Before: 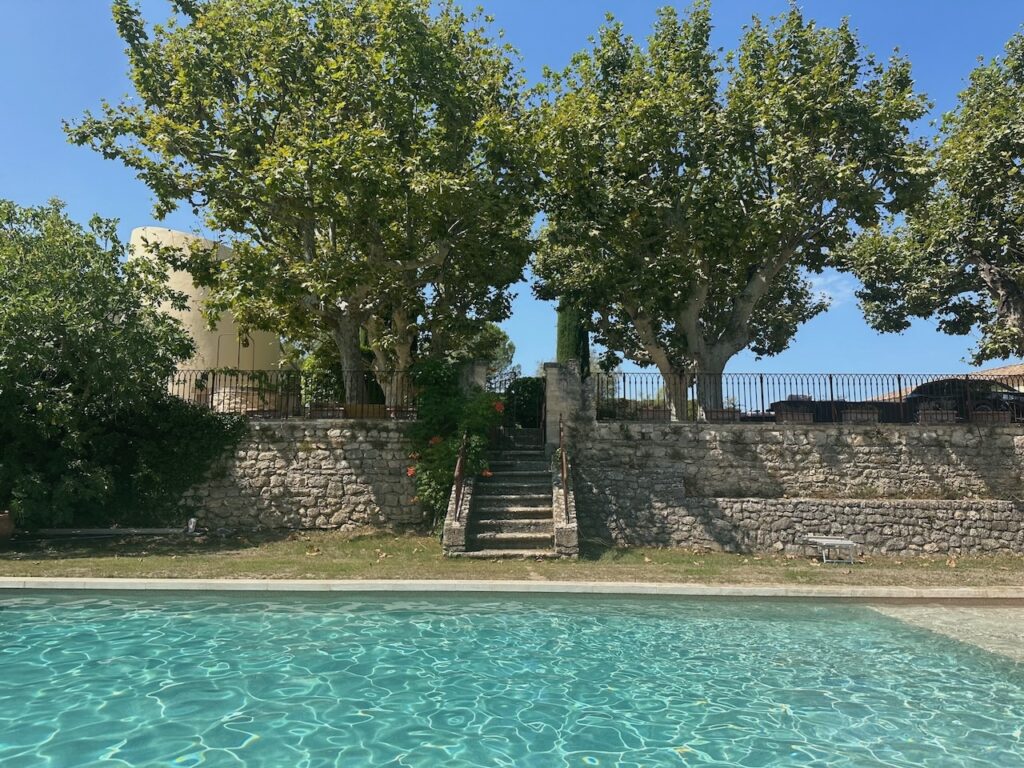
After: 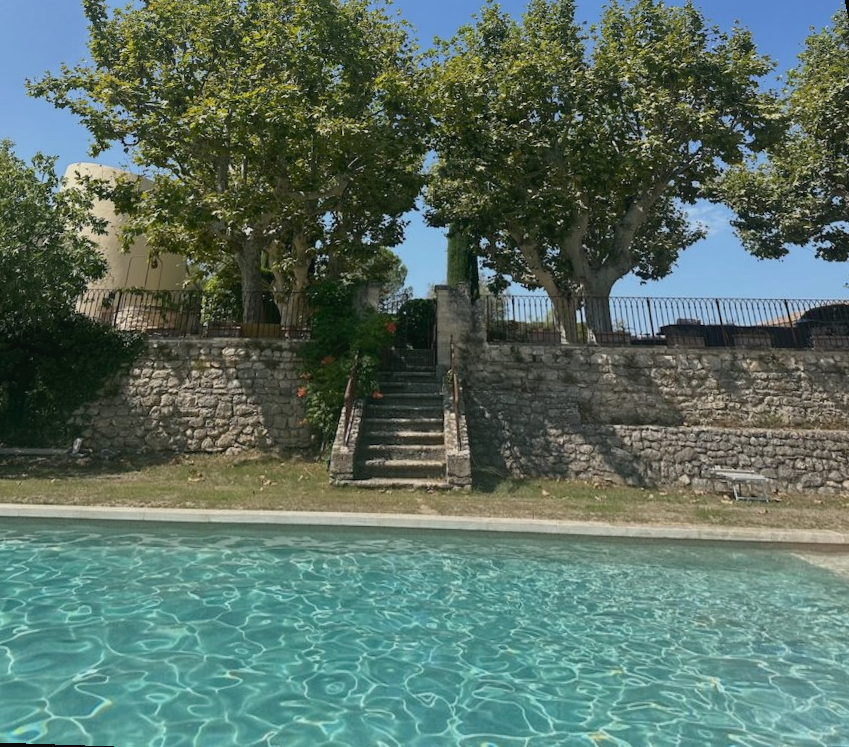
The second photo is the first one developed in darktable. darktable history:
rotate and perspective: rotation 0.72°, lens shift (vertical) -0.352, lens shift (horizontal) -0.051, crop left 0.152, crop right 0.859, crop top 0.019, crop bottom 0.964
contrast brightness saturation: contrast -0.08, brightness -0.04, saturation -0.11
bloom: size 3%, threshold 100%, strength 0%
